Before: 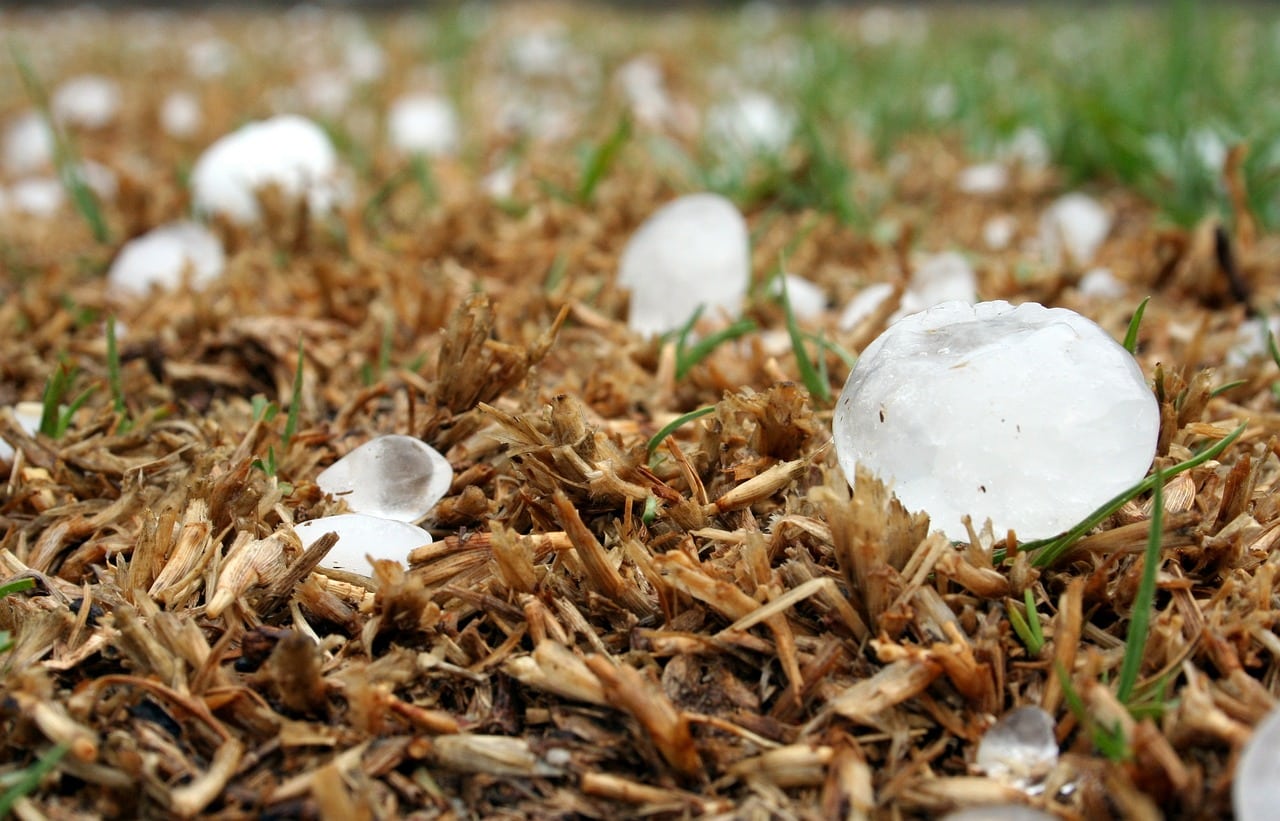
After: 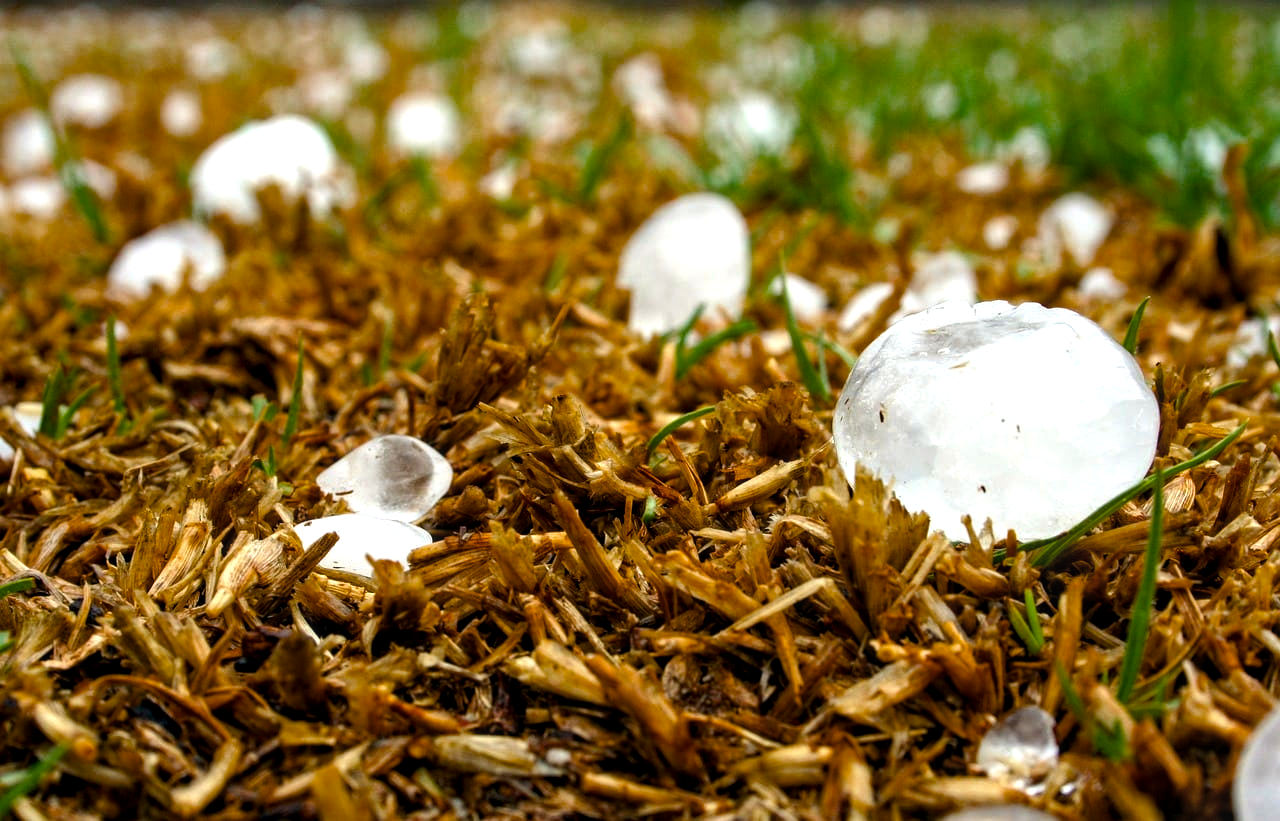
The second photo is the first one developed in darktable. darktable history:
haze removal: compatibility mode true, adaptive false
color balance rgb: power › chroma 0.254%, power › hue 62.8°, perceptual saturation grading › global saturation 30.783%, global vibrance 9.542%, contrast 15.292%, saturation formula JzAzBz (2021)
local contrast: on, module defaults
